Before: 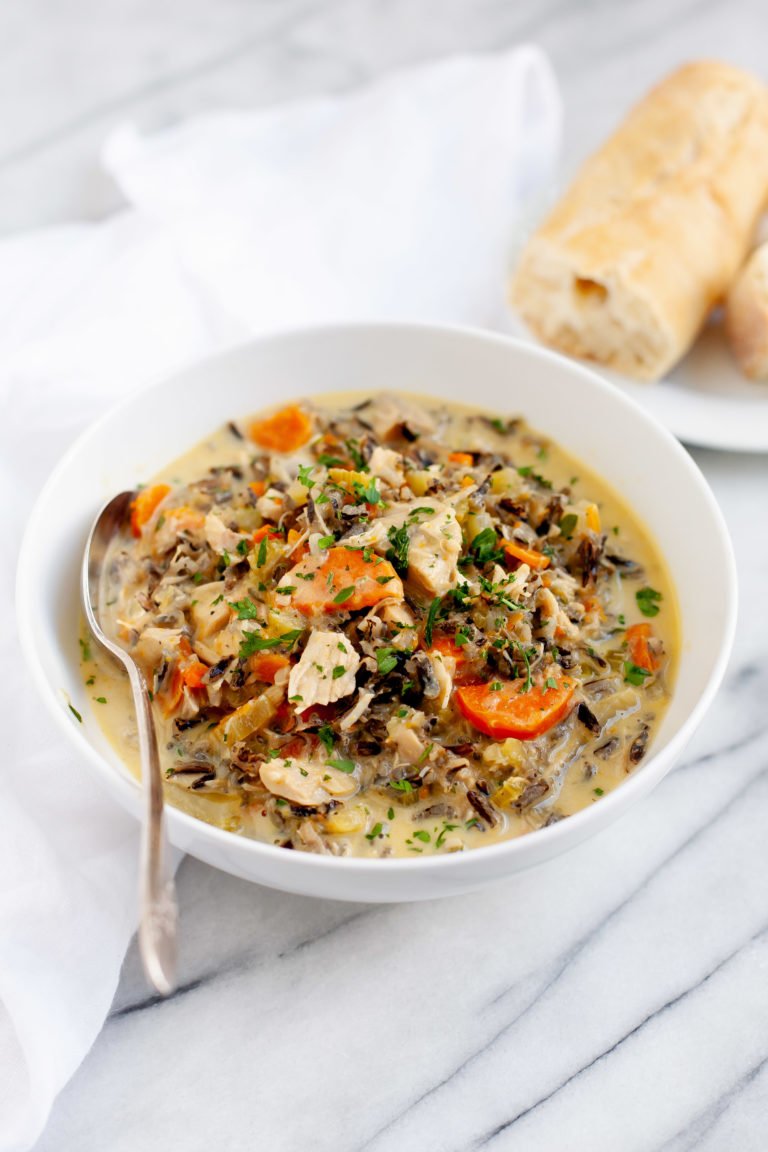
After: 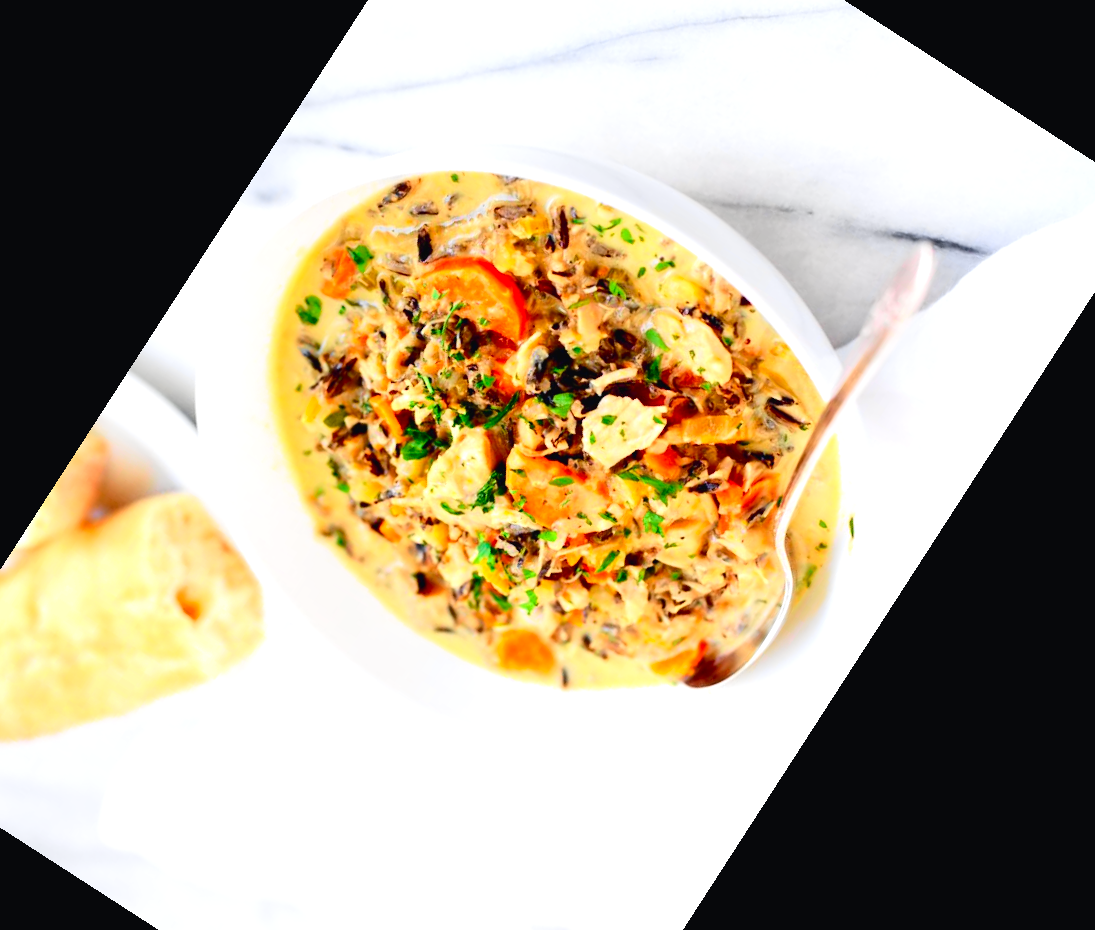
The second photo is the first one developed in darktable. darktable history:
tone curve: curves: ch0 [(0, 0.023) (0.103, 0.087) (0.295, 0.297) (0.445, 0.531) (0.553, 0.665) (0.735, 0.843) (0.994, 1)]; ch1 [(0, 0) (0.427, 0.346) (0.456, 0.426) (0.484, 0.494) (0.509, 0.505) (0.535, 0.56) (0.581, 0.632) (0.646, 0.715) (1, 1)]; ch2 [(0, 0) (0.369, 0.388) (0.449, 0.431) (0.501, 0.495) (0.533, 0.518) (0.572, 0.612) (0.677, 0.752) (1, 1)], color space Lab, independent channels, preserve colors none
crop and rotate: angle 147.15°, left 9.187%, top 15.642%, right 4.578%, bottom 17.144%
exposure: black level correction 0.001, exposure 0.499 EV, compensate exposure bias true, compensate highlight preservation false
